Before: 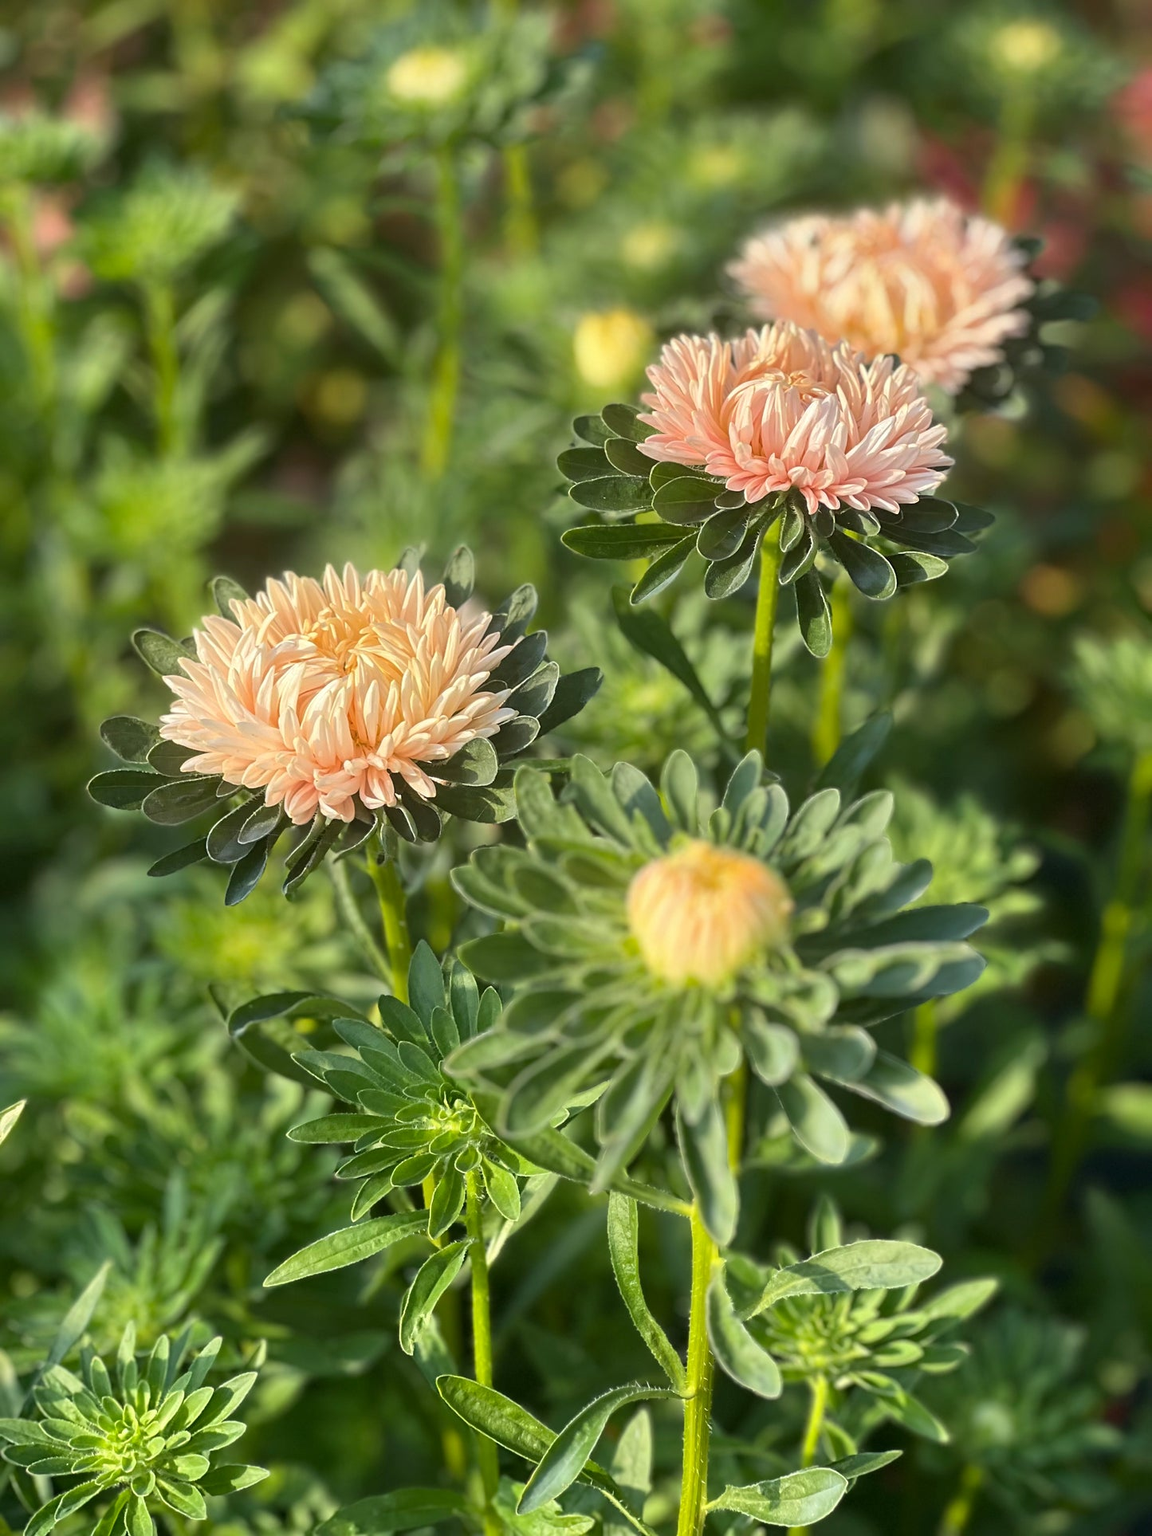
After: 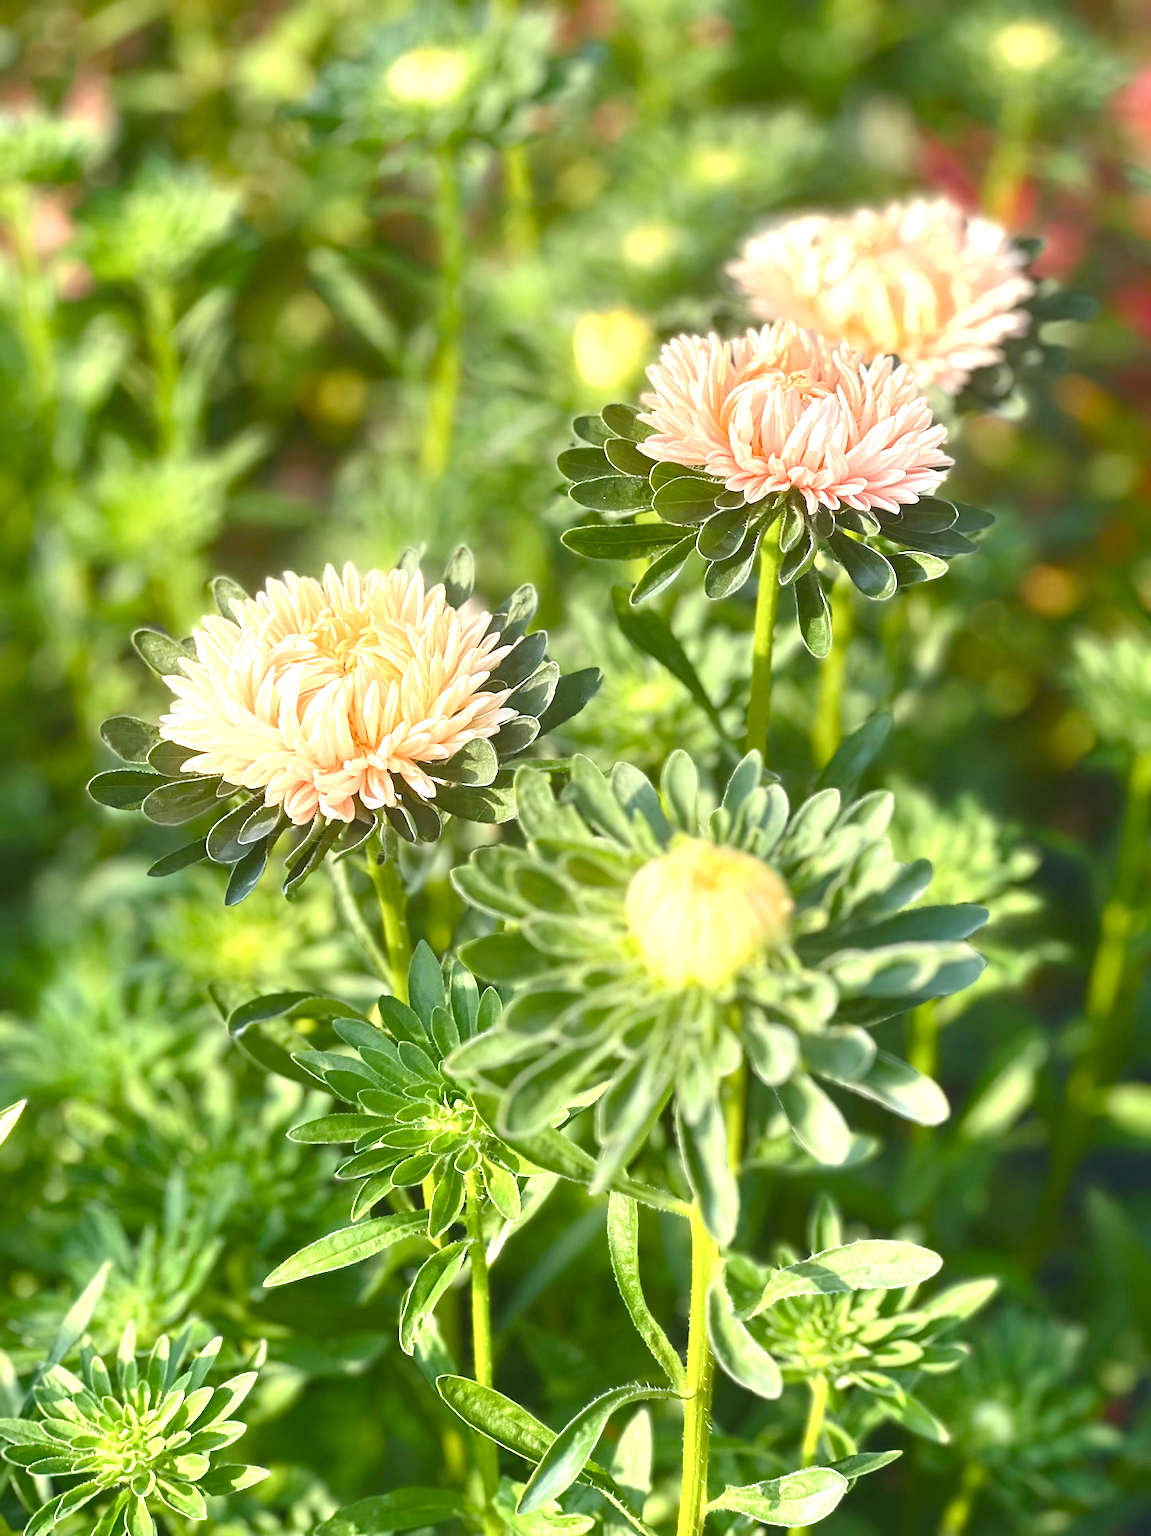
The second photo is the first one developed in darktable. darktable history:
exposure: black level correction -0.006, exposure 1 EV, compensate exposure bias true, compensate highlight preservation false
color balance rgb: linear chroma grading › global chroma 0.578%, perceptual saturation grading › global saturation 20%, perceptual saturation grading › highlights -25.359%, perceptual saturation grading › shadows 49.655%
